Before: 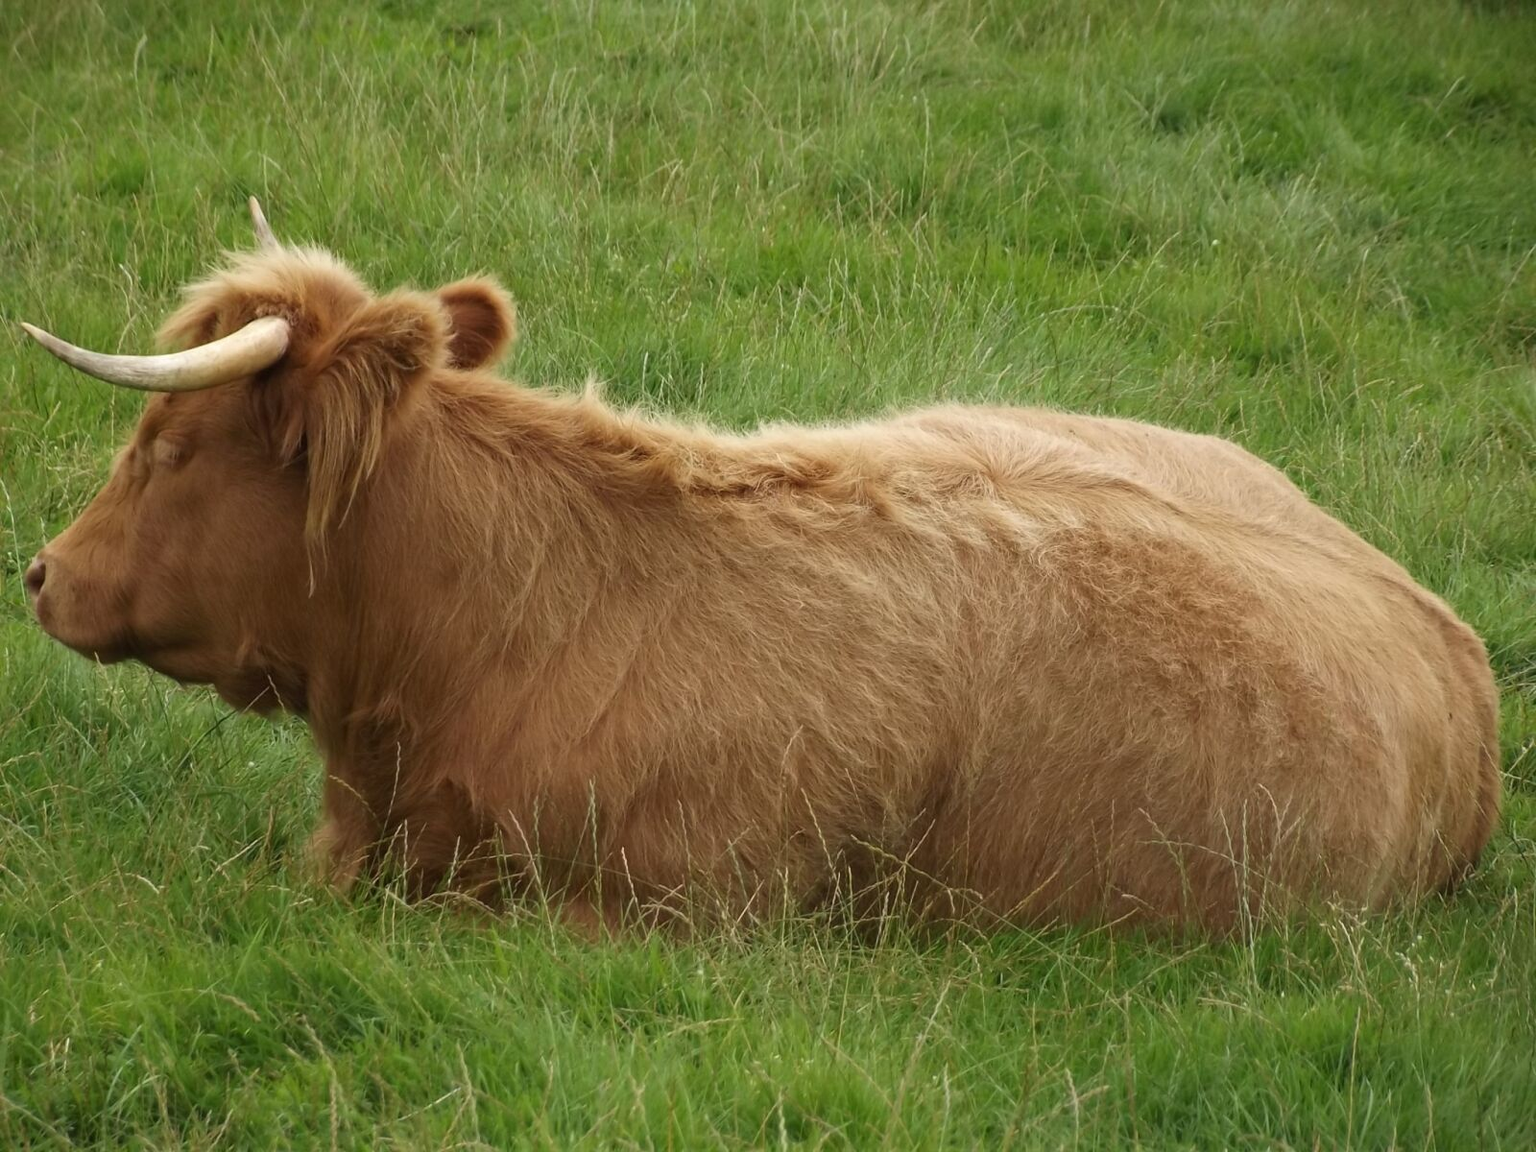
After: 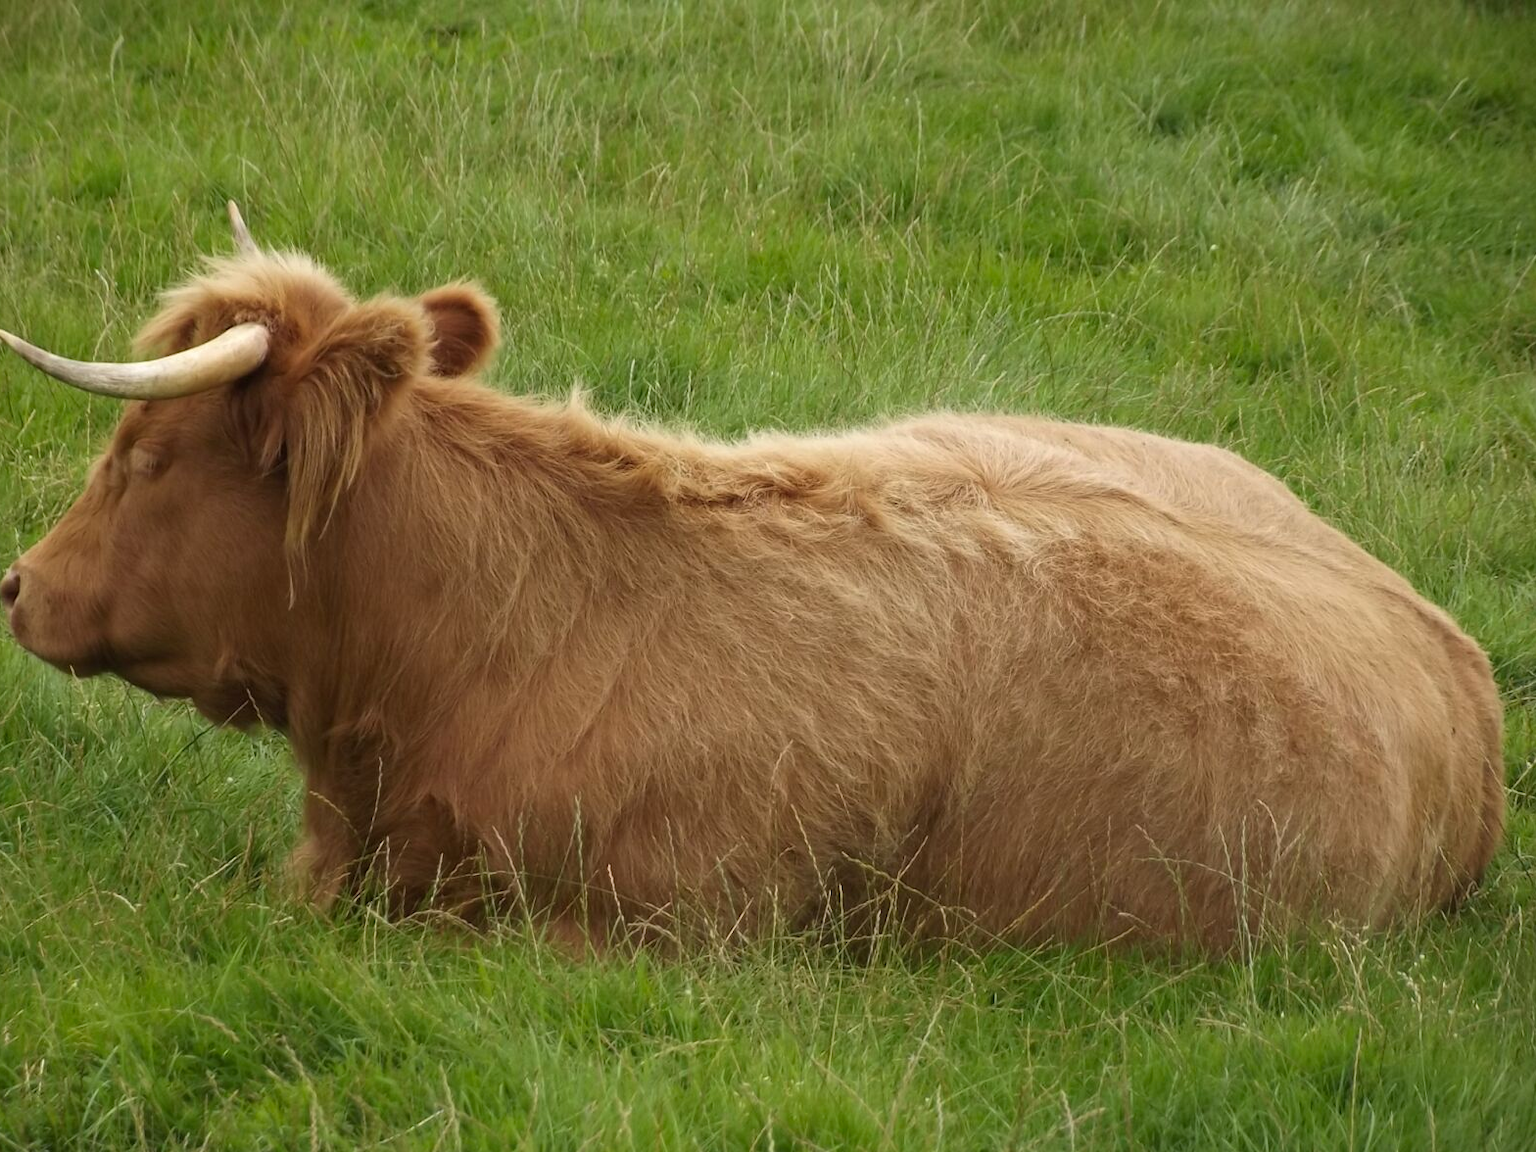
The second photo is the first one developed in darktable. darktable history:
color calibration: output R [1.003, 0.027, -0.041, 0], output G [-0.018, 1.043, -0.038, 0], output B [0.071, -0.086, 1.017, 0], illuminant same as pipeline (D50), adaptation XYZ, x 0.346, y 0.359, temperature 5011.6 K
crop: left 1.725%, right 0.268%, bottom 1.918%
